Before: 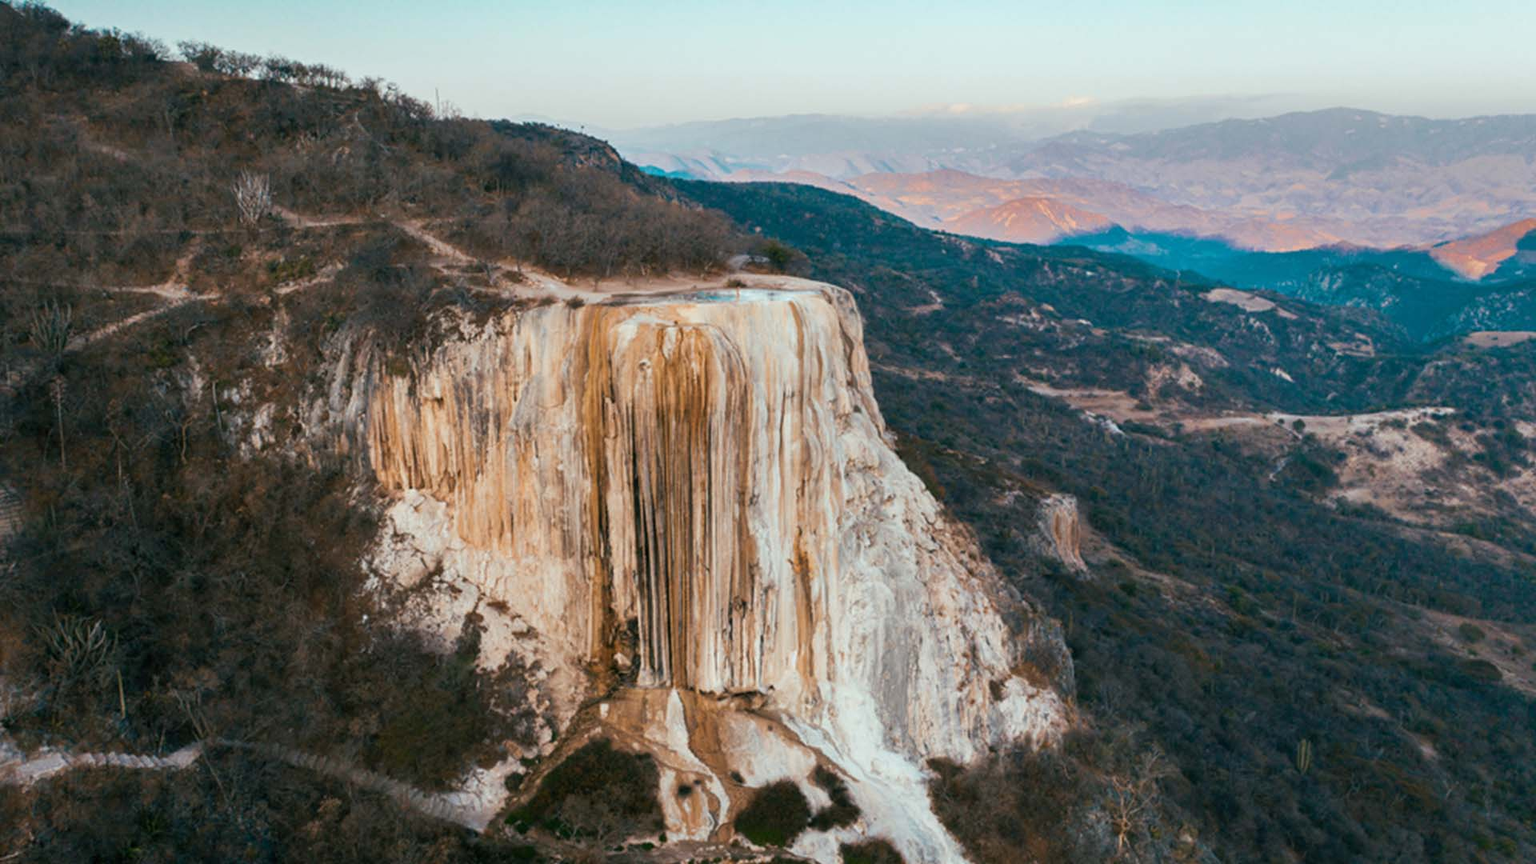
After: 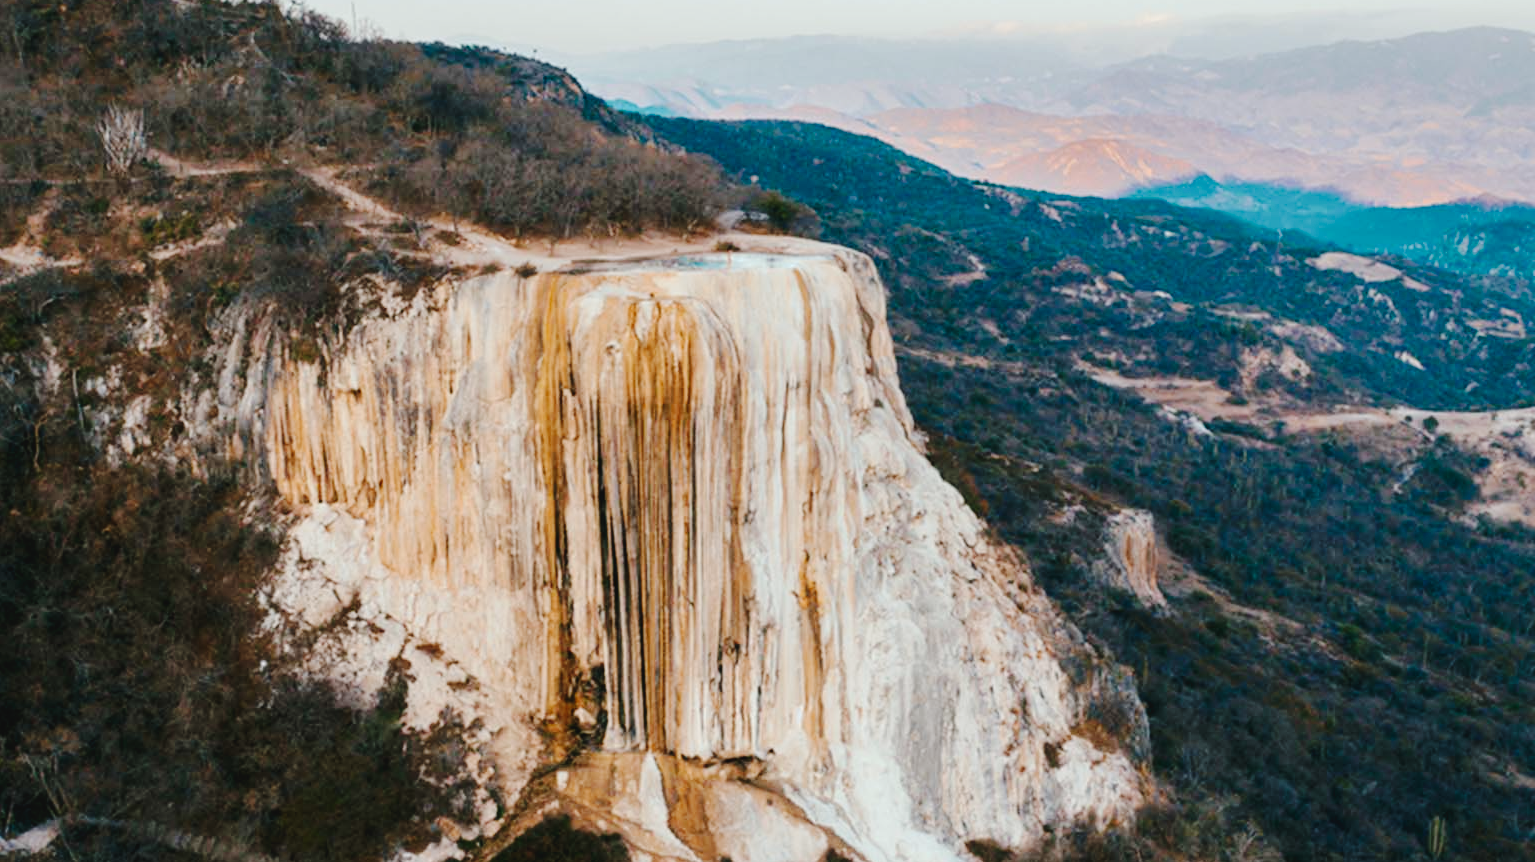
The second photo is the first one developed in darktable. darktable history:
tone curve: curves: ch0 [(0, 0) (0.003, 0.036) (0.011, 0.039) (0.025, 0.039) (0.044, 0.043) (0.069, 0.05) (0.1, 0.072) (0.136, 0.102) (0.177, 0.144) (0.224, 0.204) (0.277, 0.288) (0.335, 0.384) (0.399, 0.477) (0.468, 0.575) (0.543, 0.652) (0.623, 0.724) (0.709, 0.785) (0.801, 0.851) (0.898, 0.915) (1, 1)], preserve colors none
crop and rotate: left 10.086%, top 10.05%, right 9.914%, bottom 10.051%
